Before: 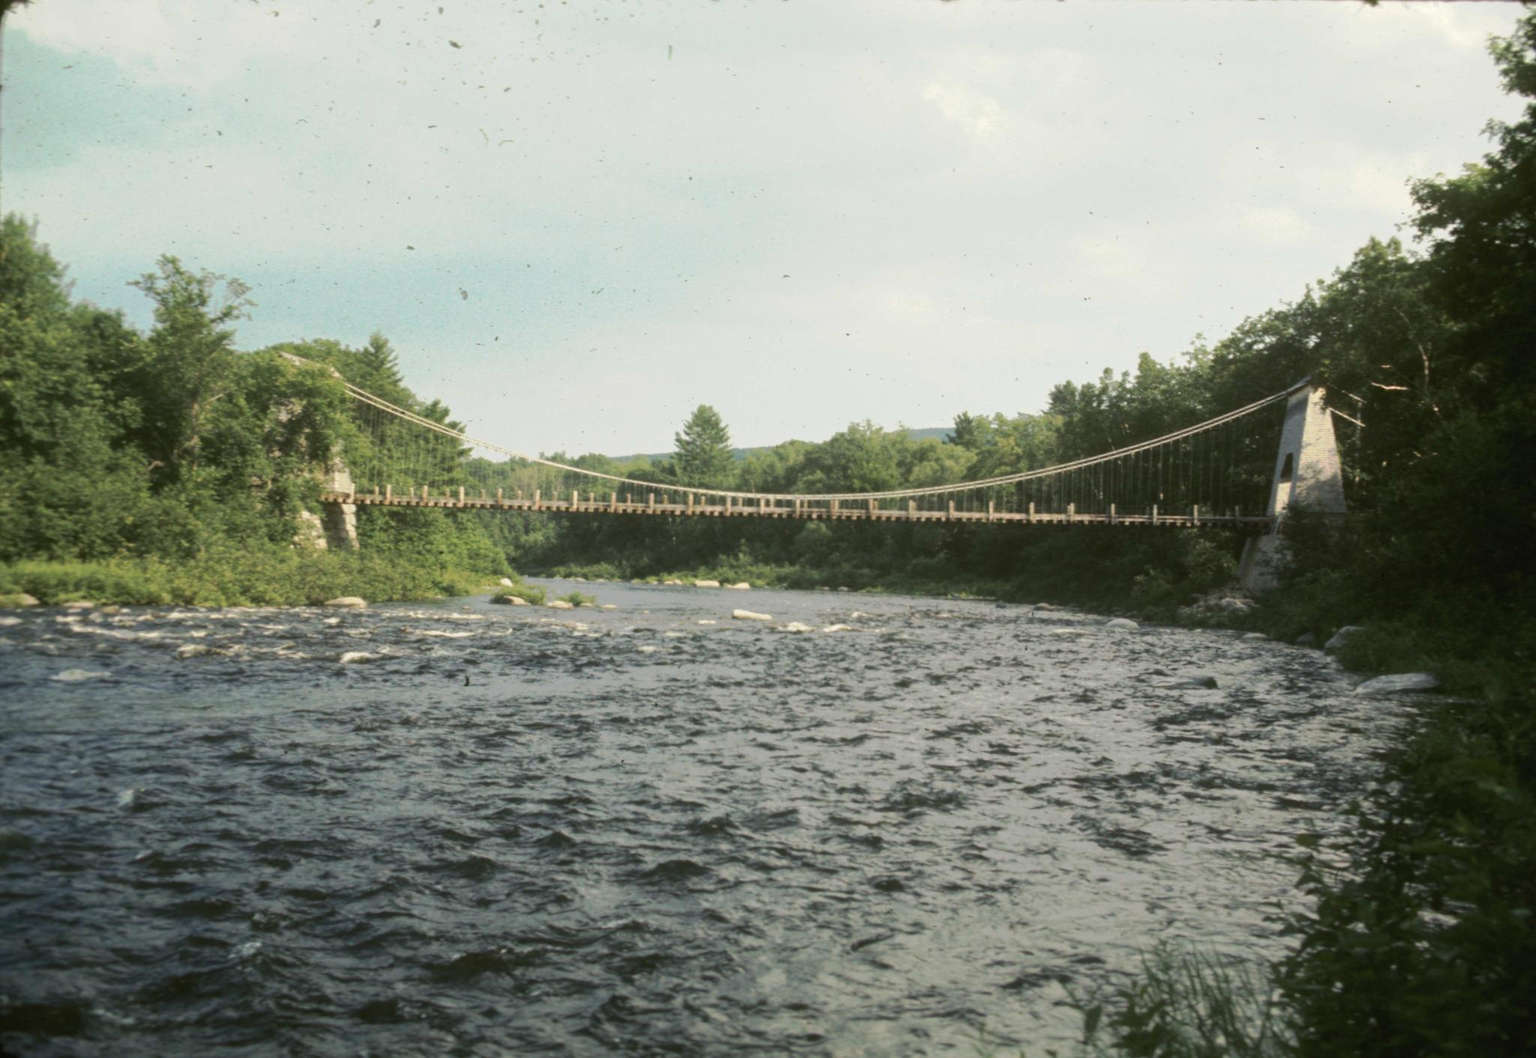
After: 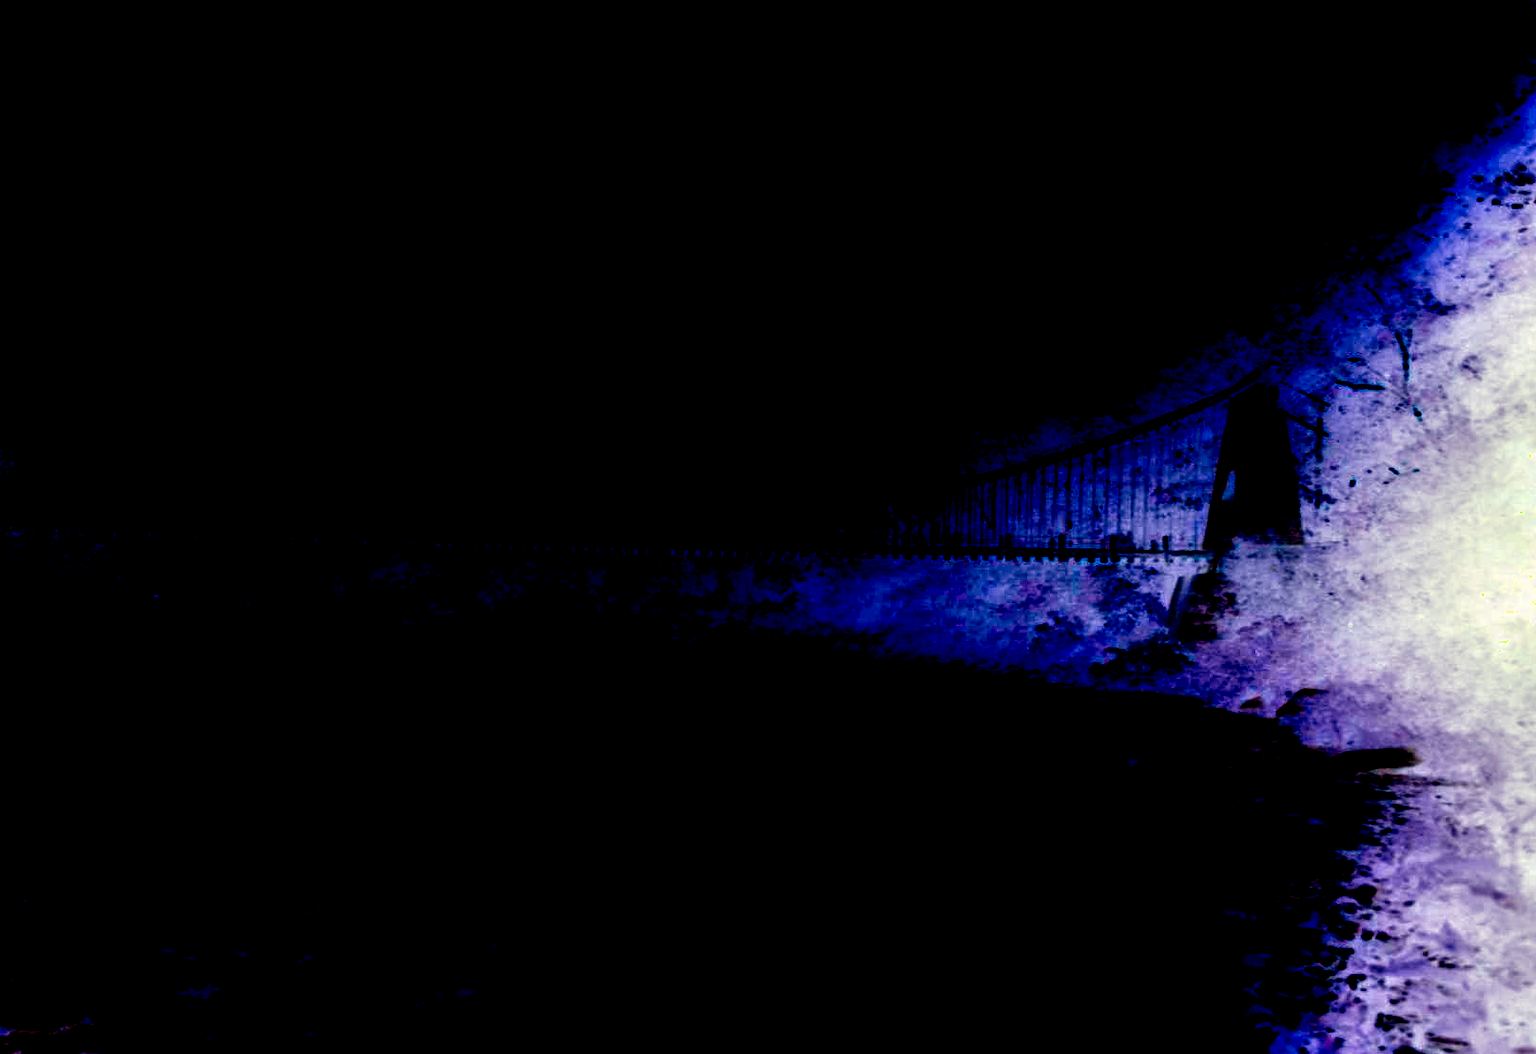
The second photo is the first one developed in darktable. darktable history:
crop and rotate: left 20.74%, top 7.912%, right 0.375%, bottom 13.378%
tone curve: curves: ch0 [(0, 0) (0.071, 0.06) (0.253, 0.242) (0.437, 0.498) (0.55, 0.644) (0.657, 0.749) (0.823, 0.876) (1, 0.99)]; ch1 [(0, 0) (0.346, 0.307) (0.408, 0.369) (0.453, 0.457) (0.476, 0.489) (0.502, 0.493) (0.521, 0.515) (0.537, 0.531) (0.612, 0.641) (0.676, 0.728) (1, 1)]; ch2 [(0, 0) (0.346, 0.34) (0.434, 0.46) (0.485, 0.494) (0.5, 0.494) (0.511, 0.504) (0.537, 0.551) (0.579, 0.599) (0.625, 0.686) (1, 1)], color space Lab, independent channels, preserve colors none
shadows and highlights: soften with gaussian
exposure: exposure 8 EV, compensate highlight preservation false
